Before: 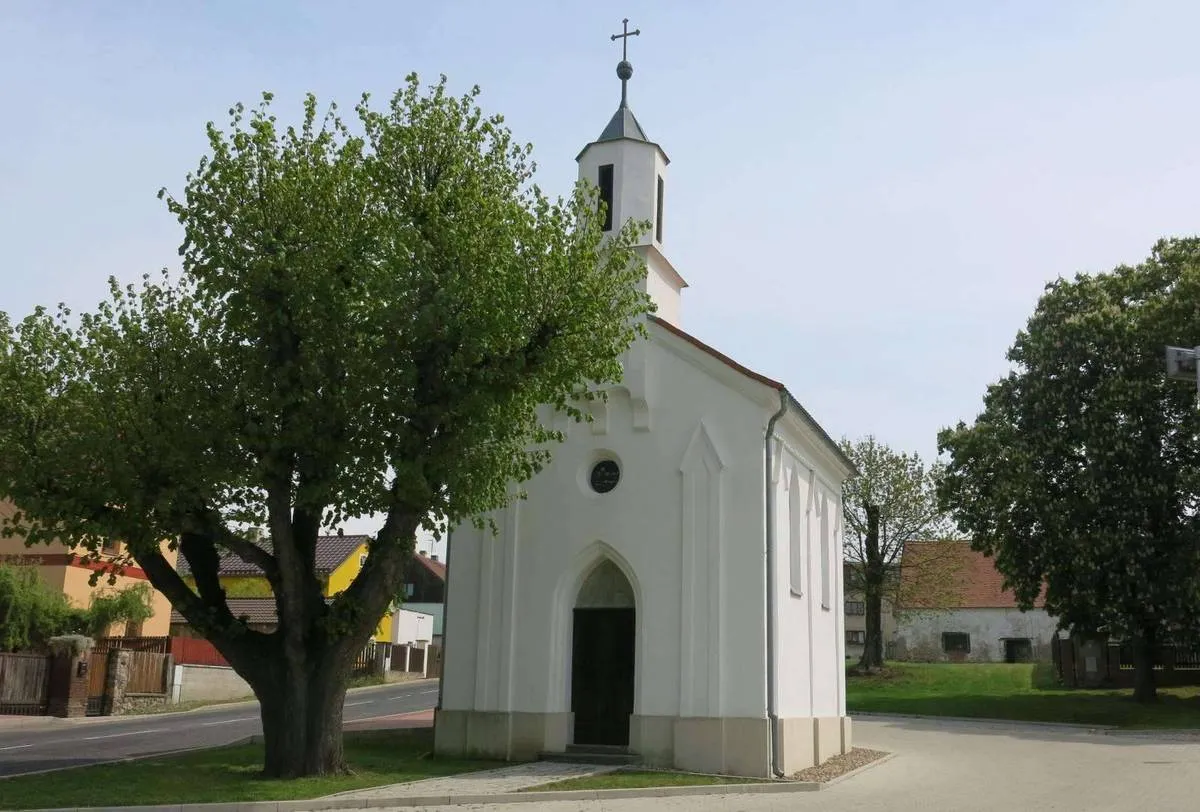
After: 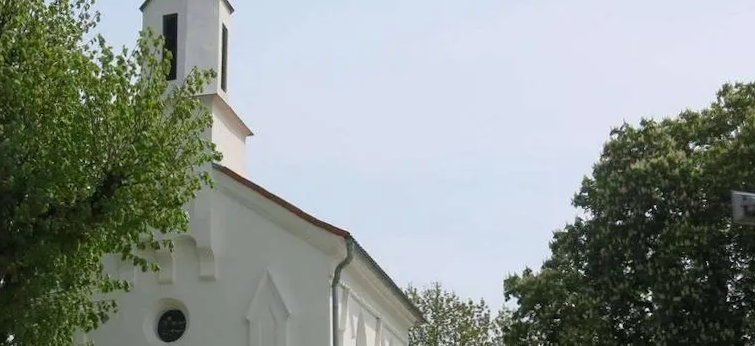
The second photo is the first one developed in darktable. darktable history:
crop: left 36.005%, top 18.293%, right 0.31%, bottom 38.444%
rotate and perspective: rotation -0.45°, automatic cropping original format, crop left 0.008, crop right 0.992, crop top 0.012, crop bottom 0.988
